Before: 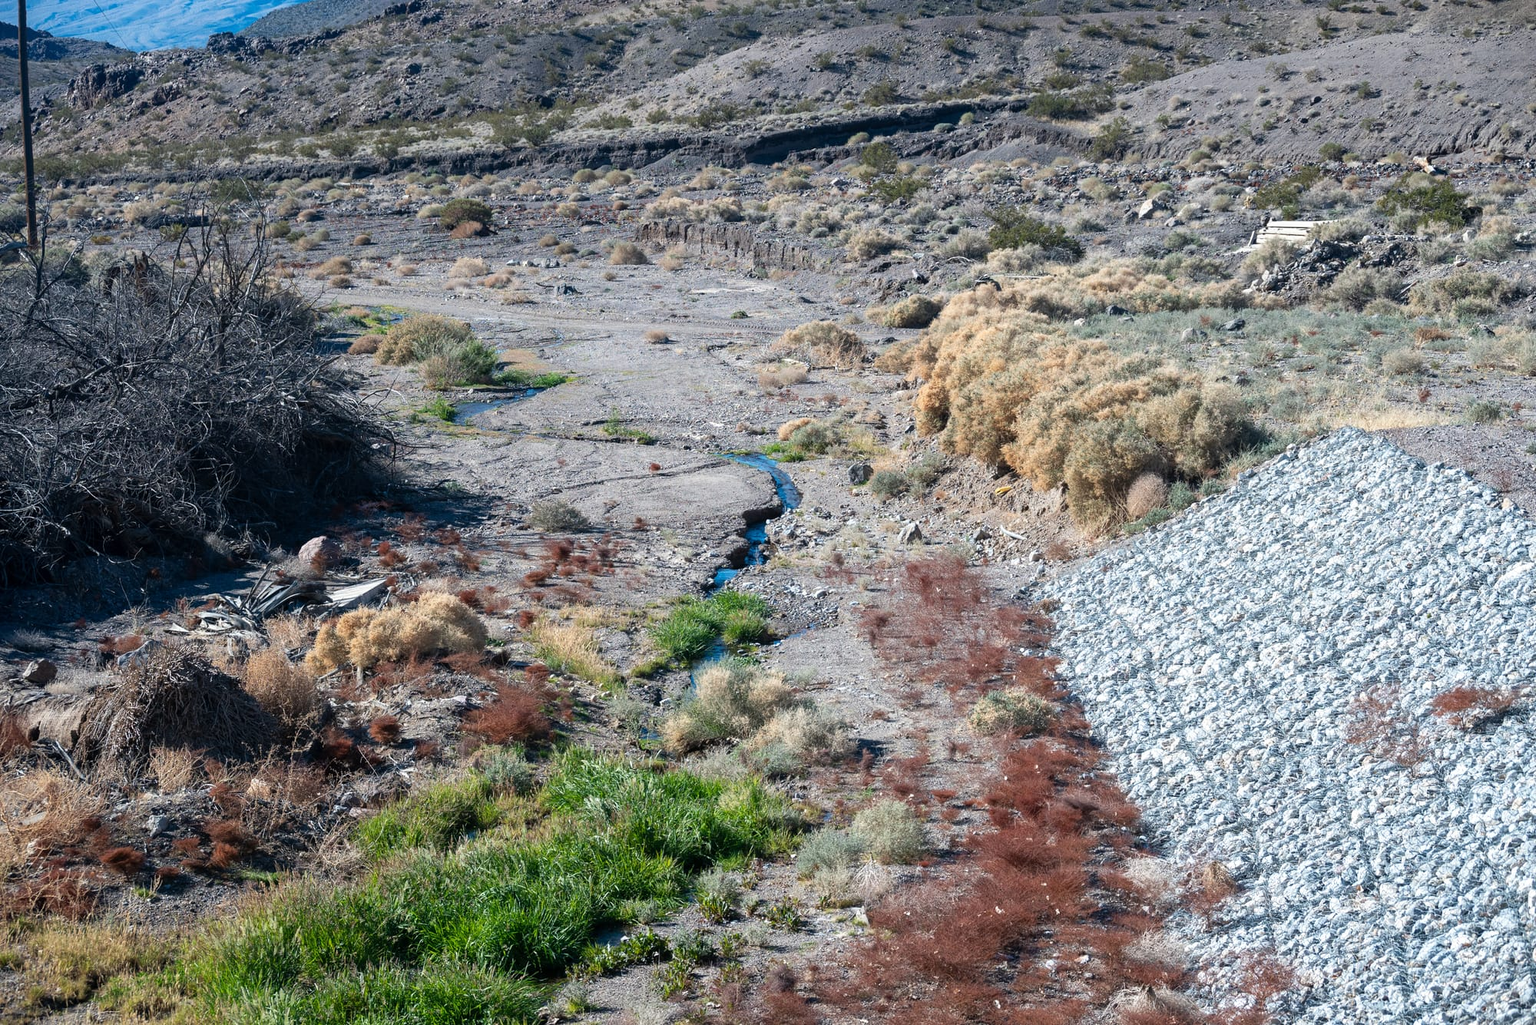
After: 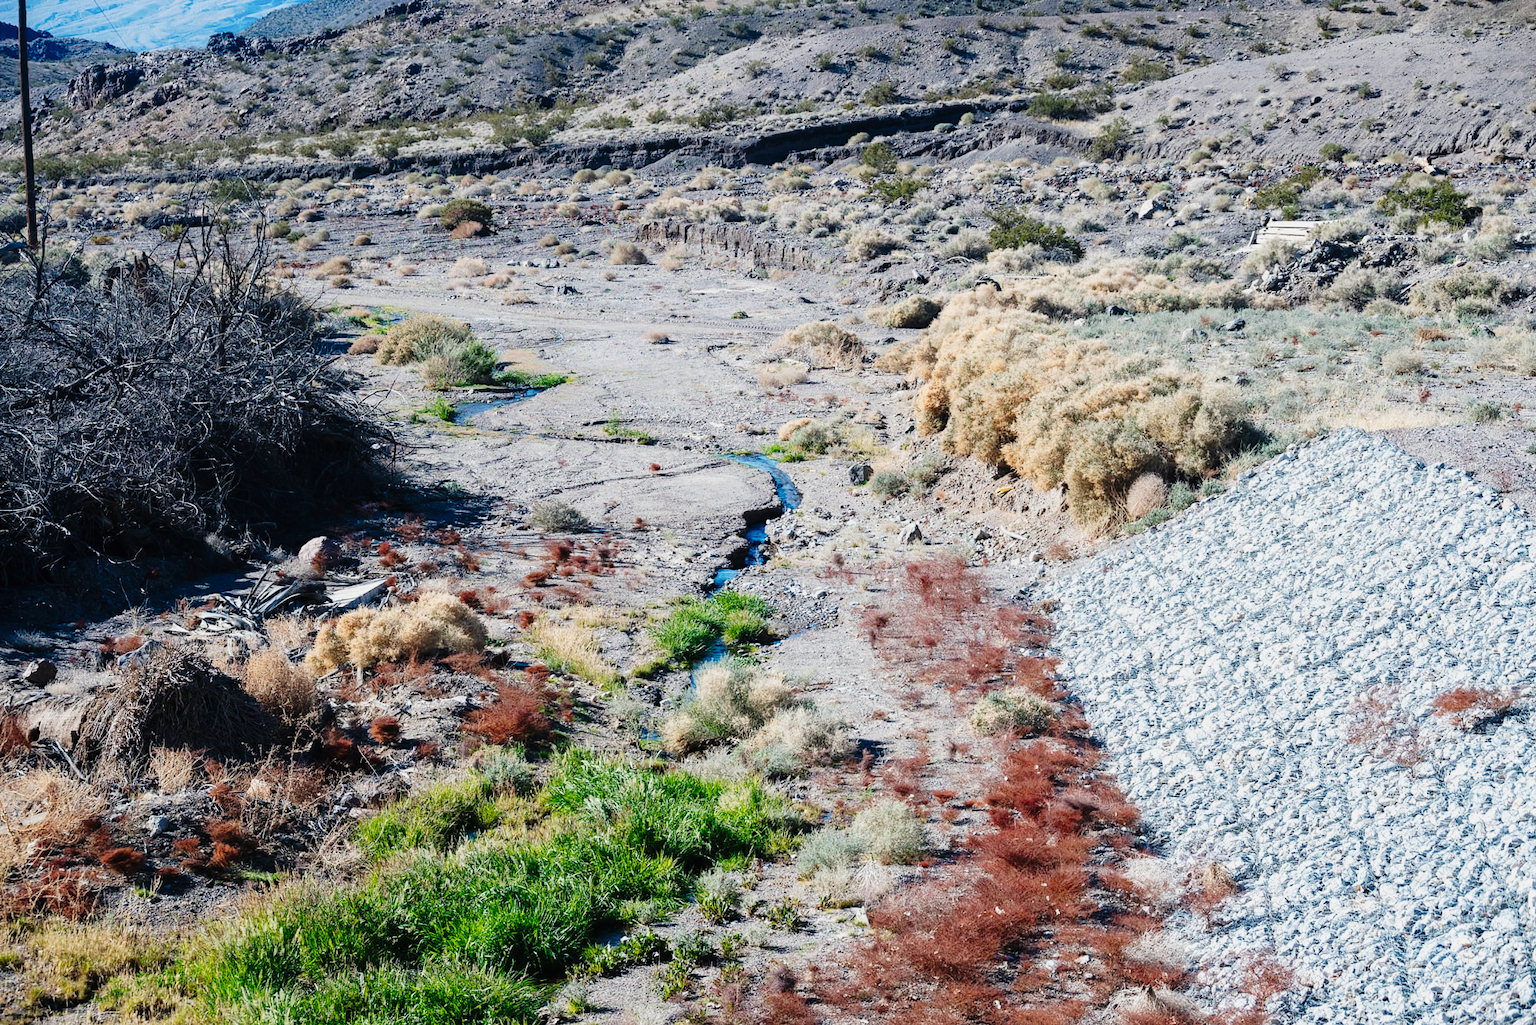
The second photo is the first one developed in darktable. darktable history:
tone curve: curves: ch0 [(0, 0.006) (0.184, 0.117) (0.405, 0.46) (0.456, 0.528) (0.634, 0.728) (0.877, 0.89) (0.984, 0.935)]; ch1 [(0, 0) (0.443, 0.43) (0.492, 0.489) (0.566, 0.579) (0.595, 0.625) (0.608, 0.667) (0.65, 0.729) (1, 1)]; ch2 [(0, 0) (0.33, 0.301) (0.421, 0.443) (0.447, 0.489) (0.492, 0.498) (0.537, 0.583) (0.586, 0.591) (0.663, 0.686) (1, 1)], preserve colors none
levels: levels [0, 0.492, 0.984]
